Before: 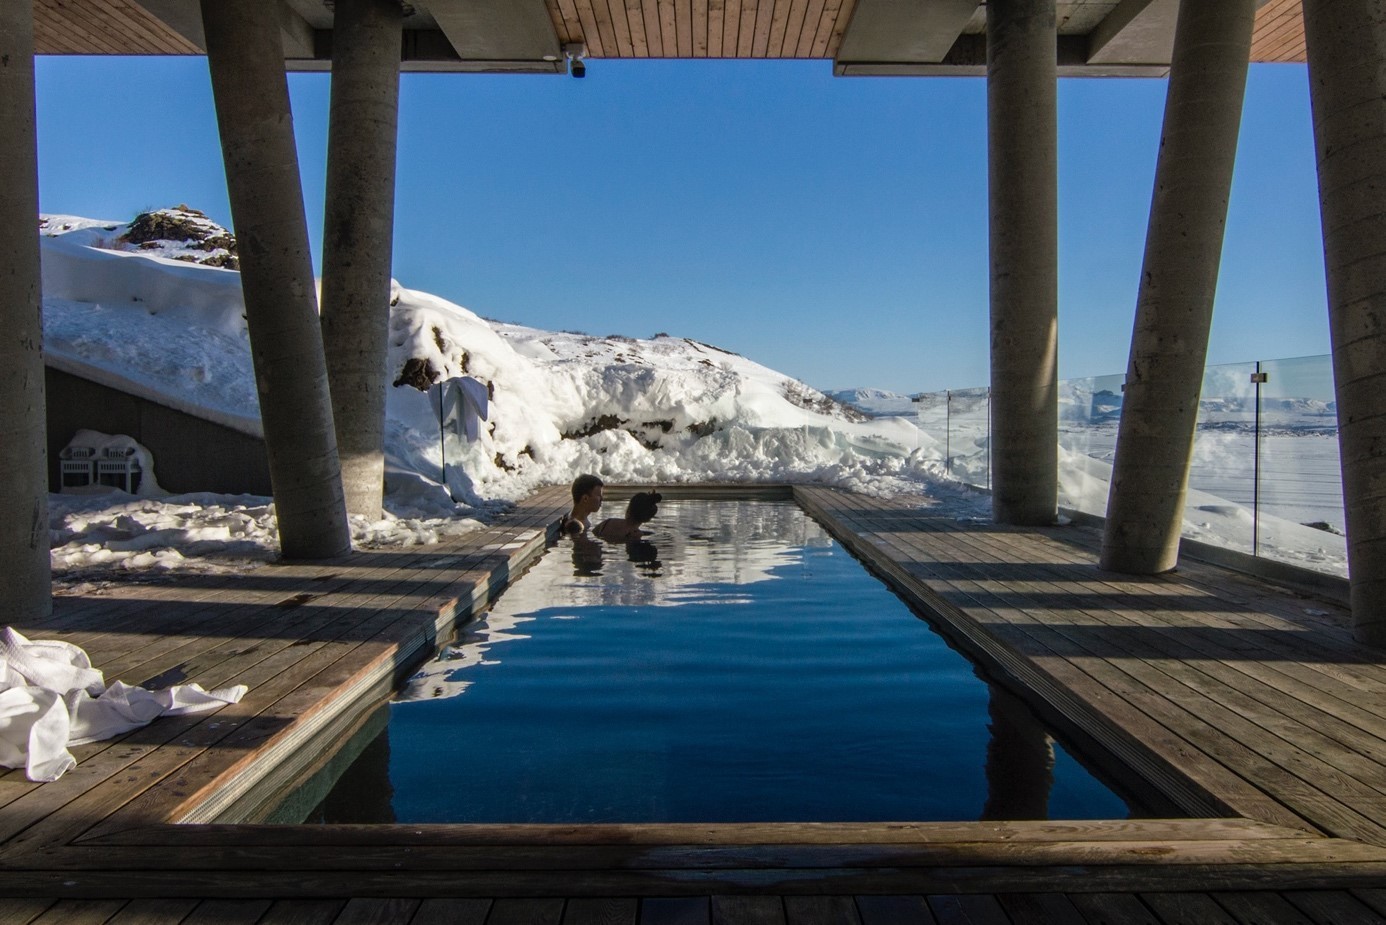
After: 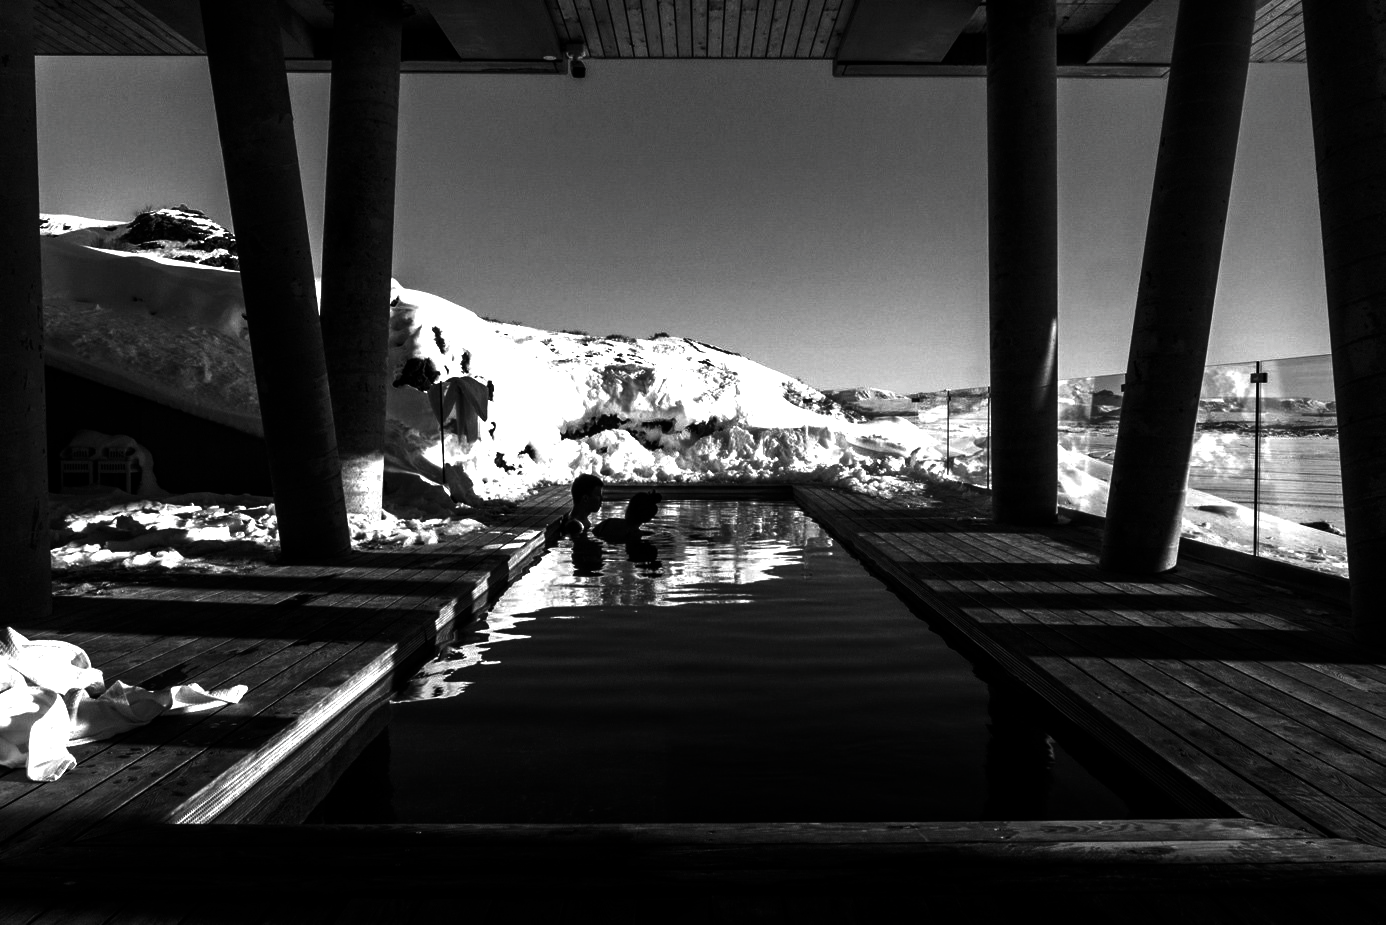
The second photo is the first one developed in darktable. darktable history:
contrast brightness saturation: contrast 0.018, brightness -0.999, saturation -0.997
exposure: black level correction 0, exposure 1.031 EV, compensate highlight preservation false
